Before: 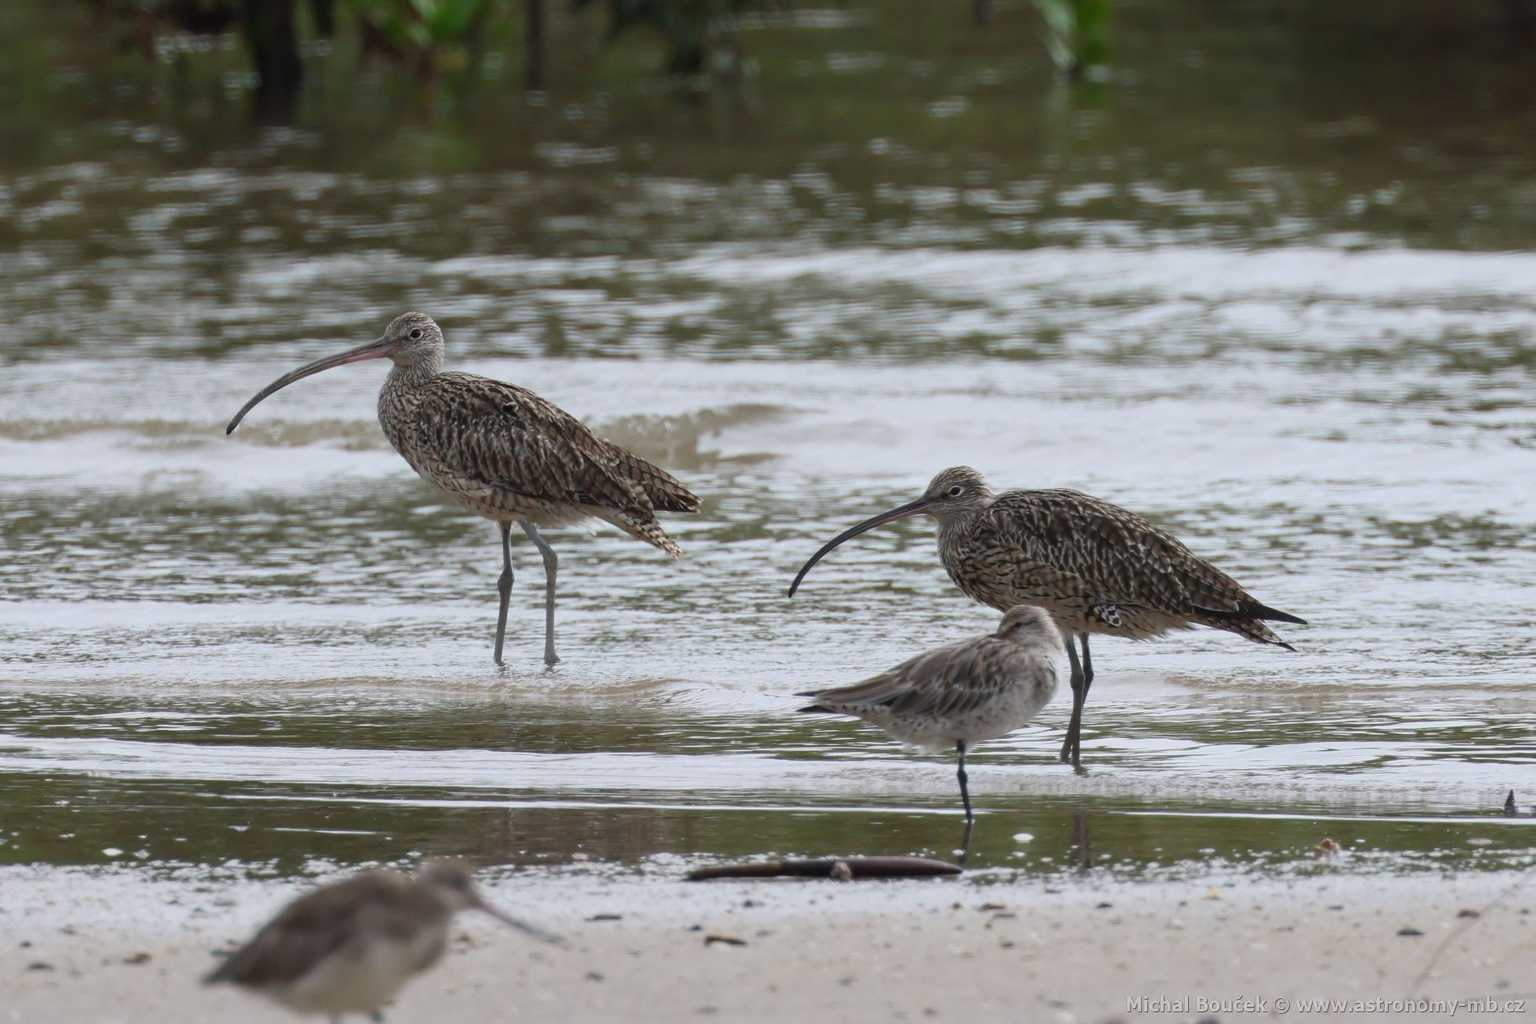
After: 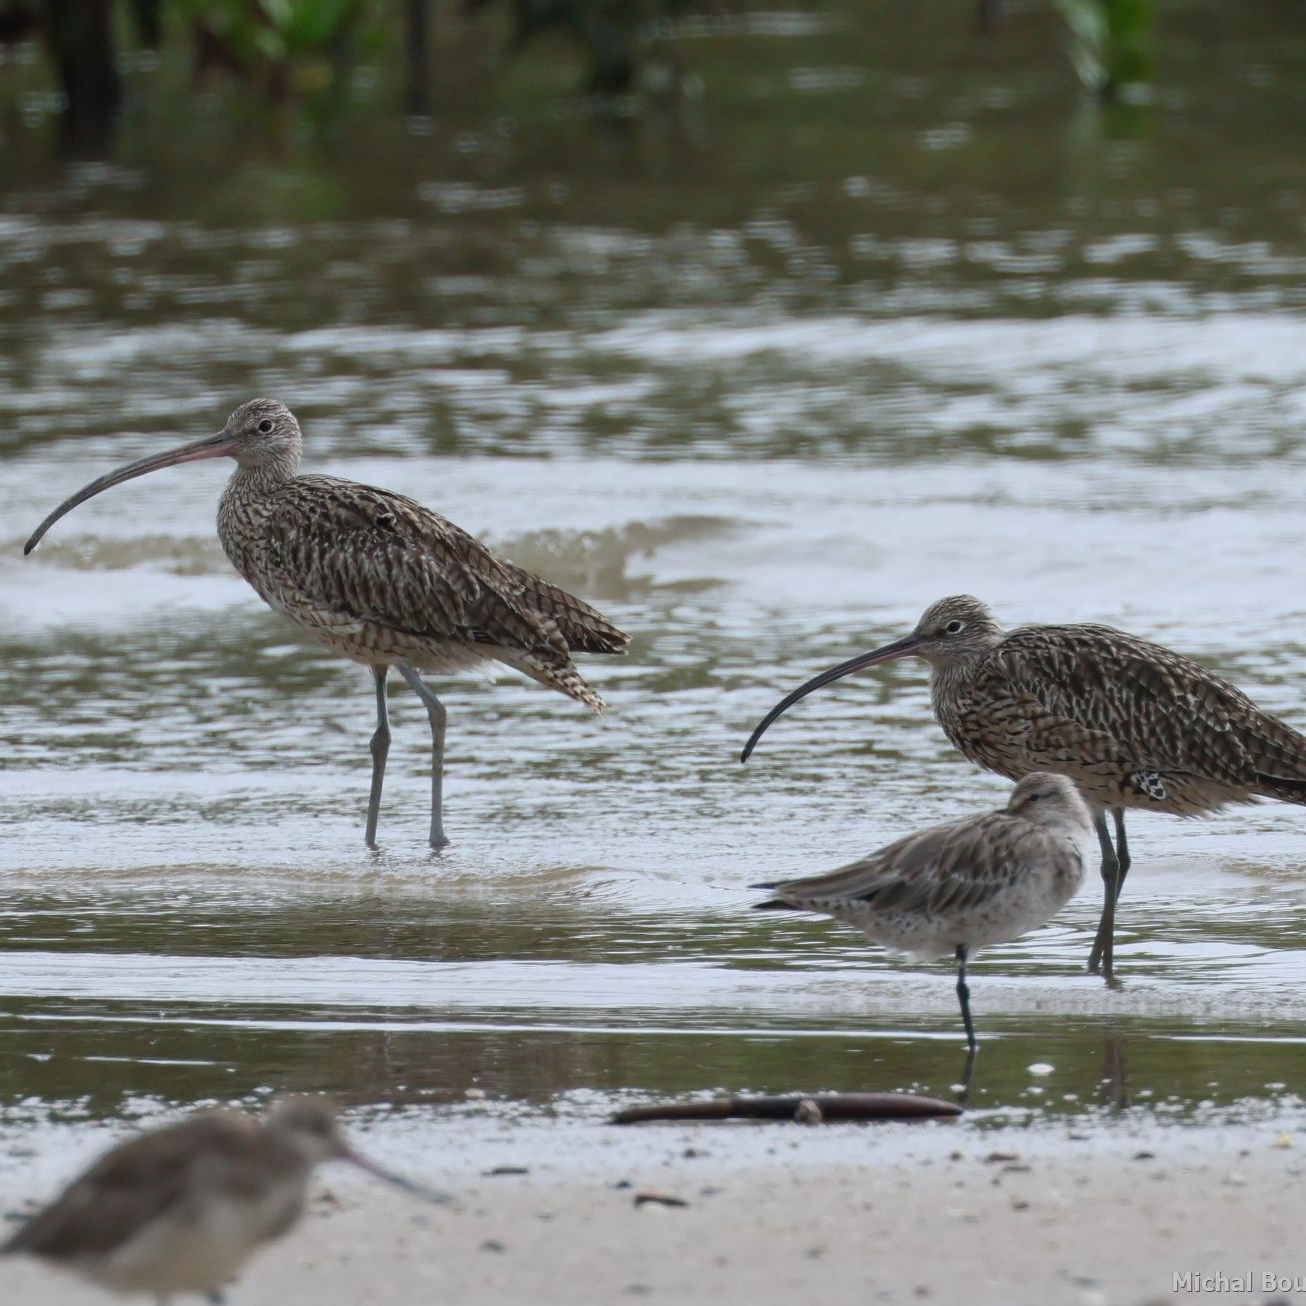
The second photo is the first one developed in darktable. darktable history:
crop and rotate: left 13.537%, right 19.796%
white balance: red 0.982, blue 1.018
